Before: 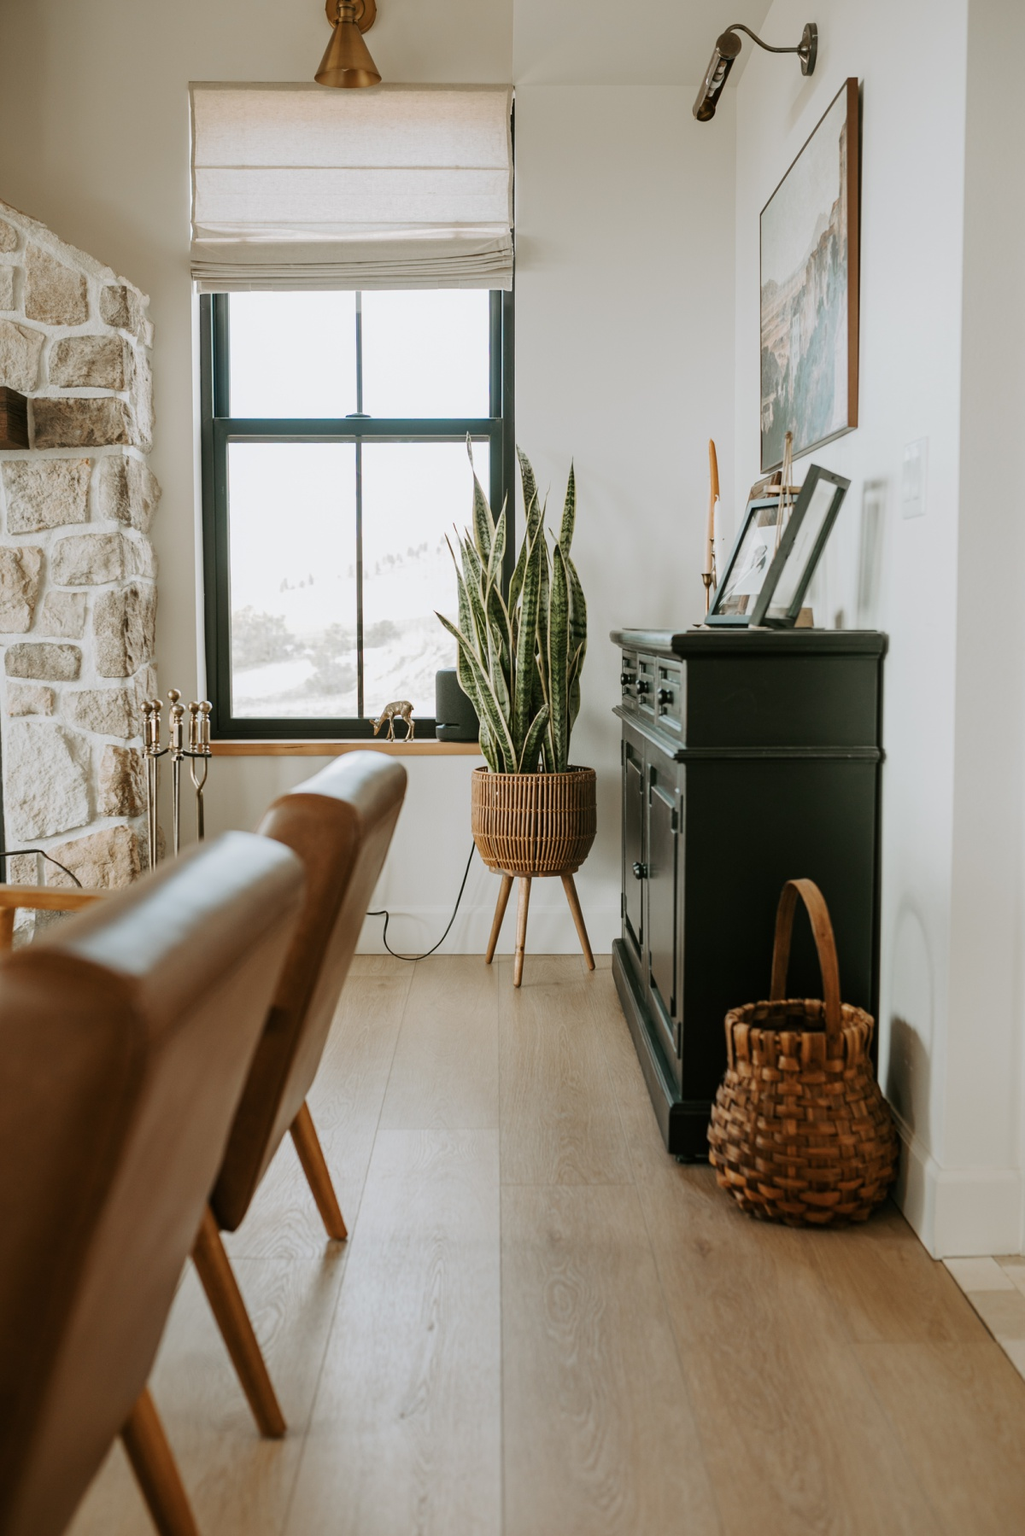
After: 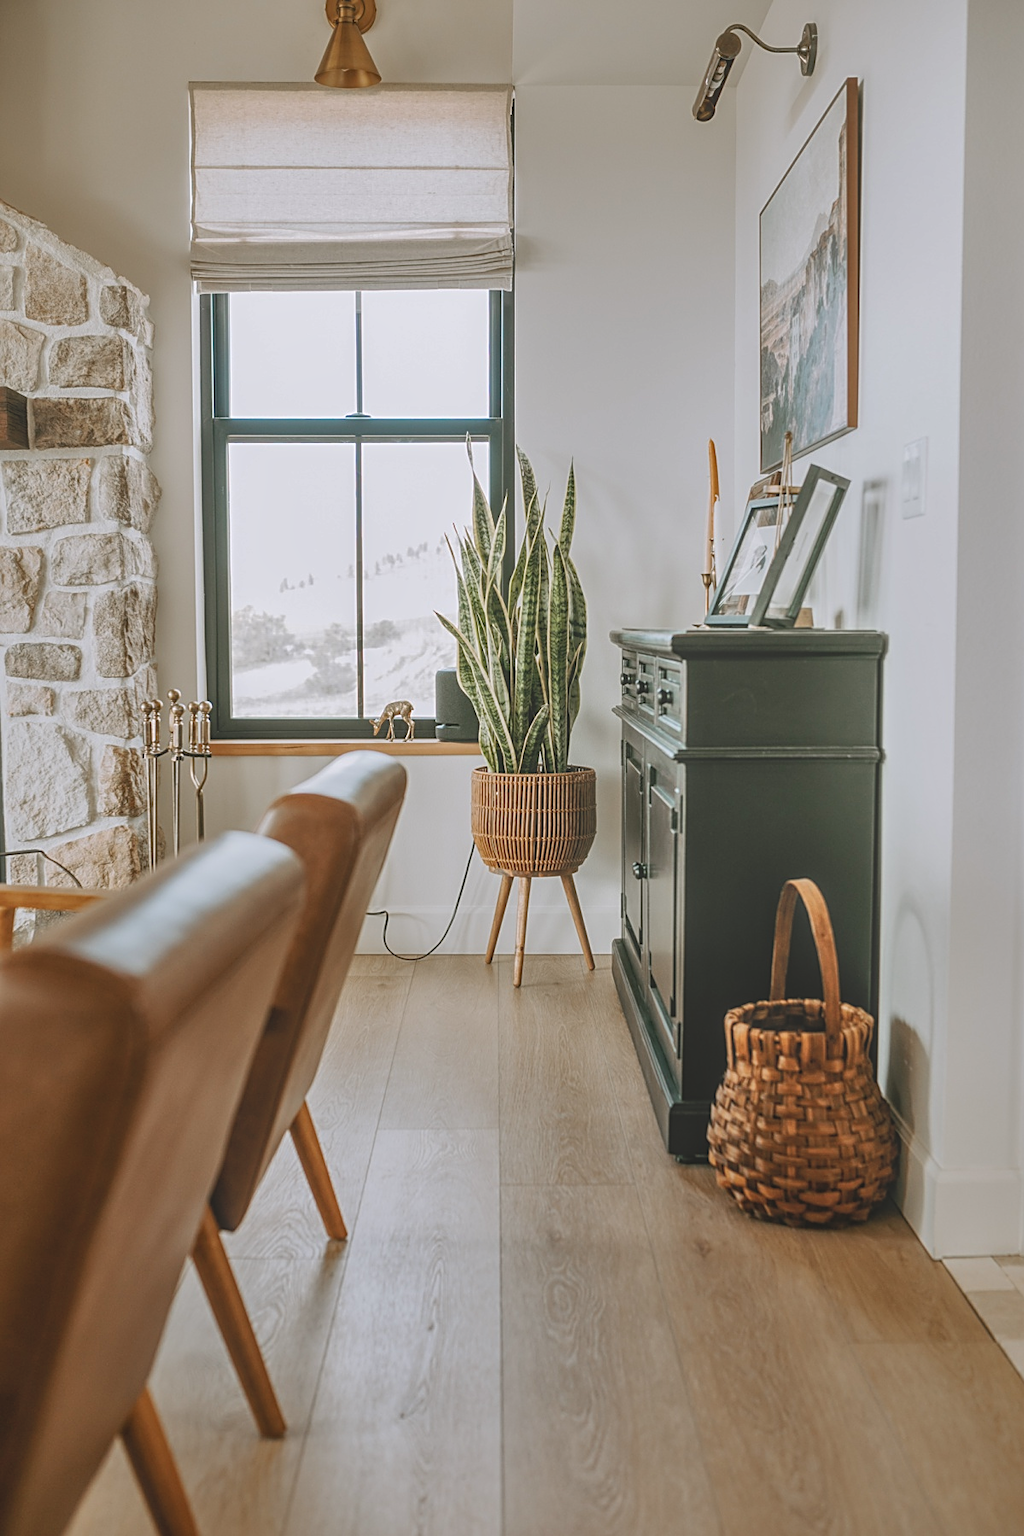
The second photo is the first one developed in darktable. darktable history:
white balance: red 1.004, blue 1.024
sharpen: on, module defaults
shadows and highlights: soften with gaussian
local contrast: highlights 73%, shadows 15%, midtone range 0.197
